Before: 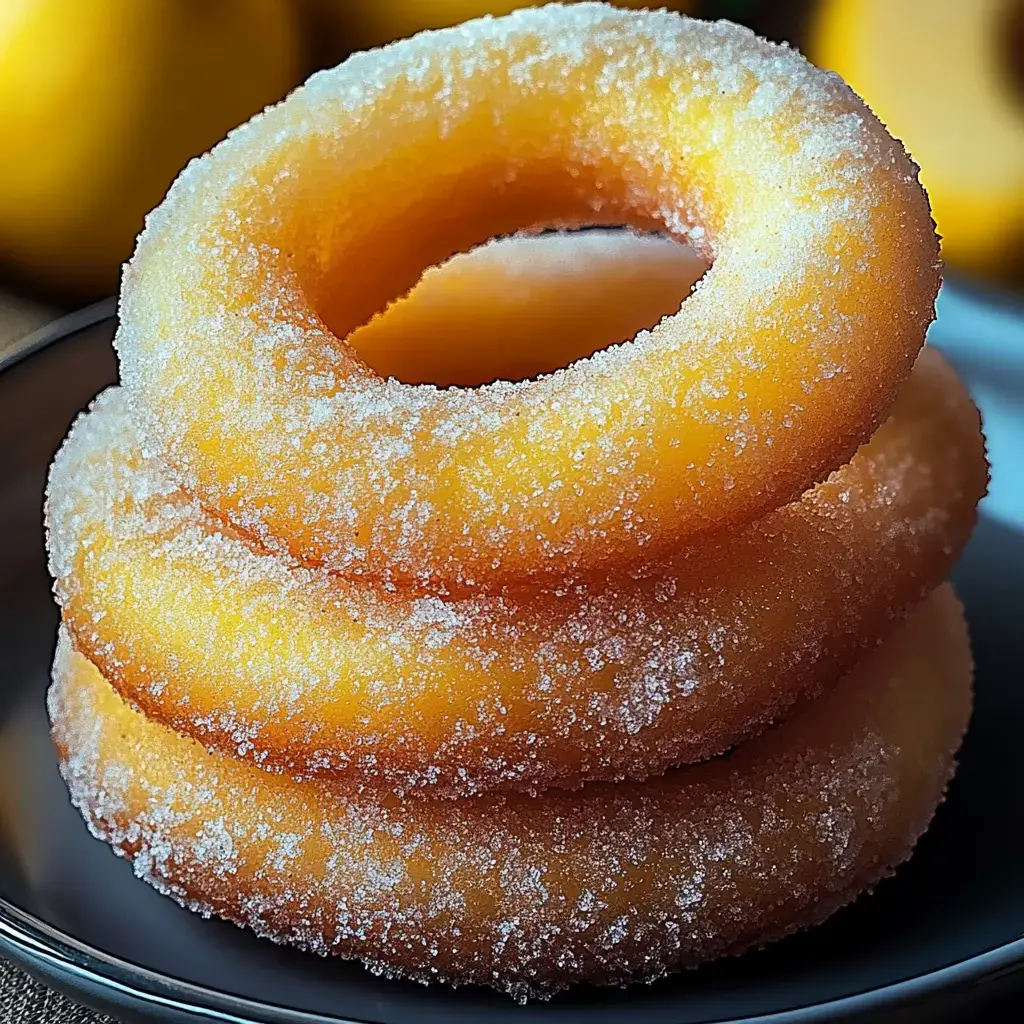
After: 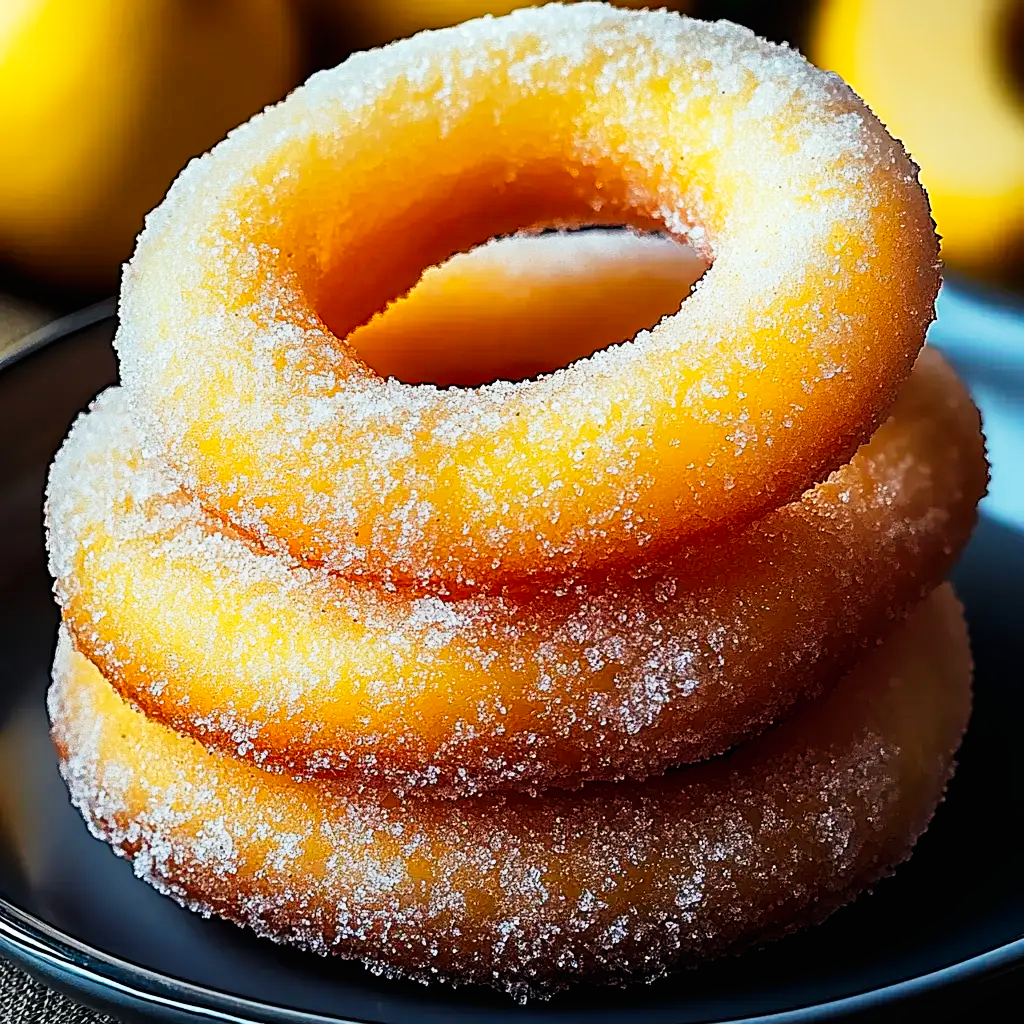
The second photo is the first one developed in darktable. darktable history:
tone curve: curves: ch0 [(0, 0.006) (0.046, 0.011) (0.13, 0.062) (0.338, 0.327) (0.494, 0.55) (0.728, 0.835) (1, 1)]; ch1 [(0, 0) (0.346, 0.324) (0.45, 0.431) (0.5, 0.5) (0.522, 0.517) (0.55, 0.57) (1, 1)]; ch2 [(0, 0) (0.453, 0.418) (0.5, 0.5) (0.526, 0.524) (0.554, 0.598) (0.622, 0.679) (0.707, 0.761) (1, 1)], preserve colors none
